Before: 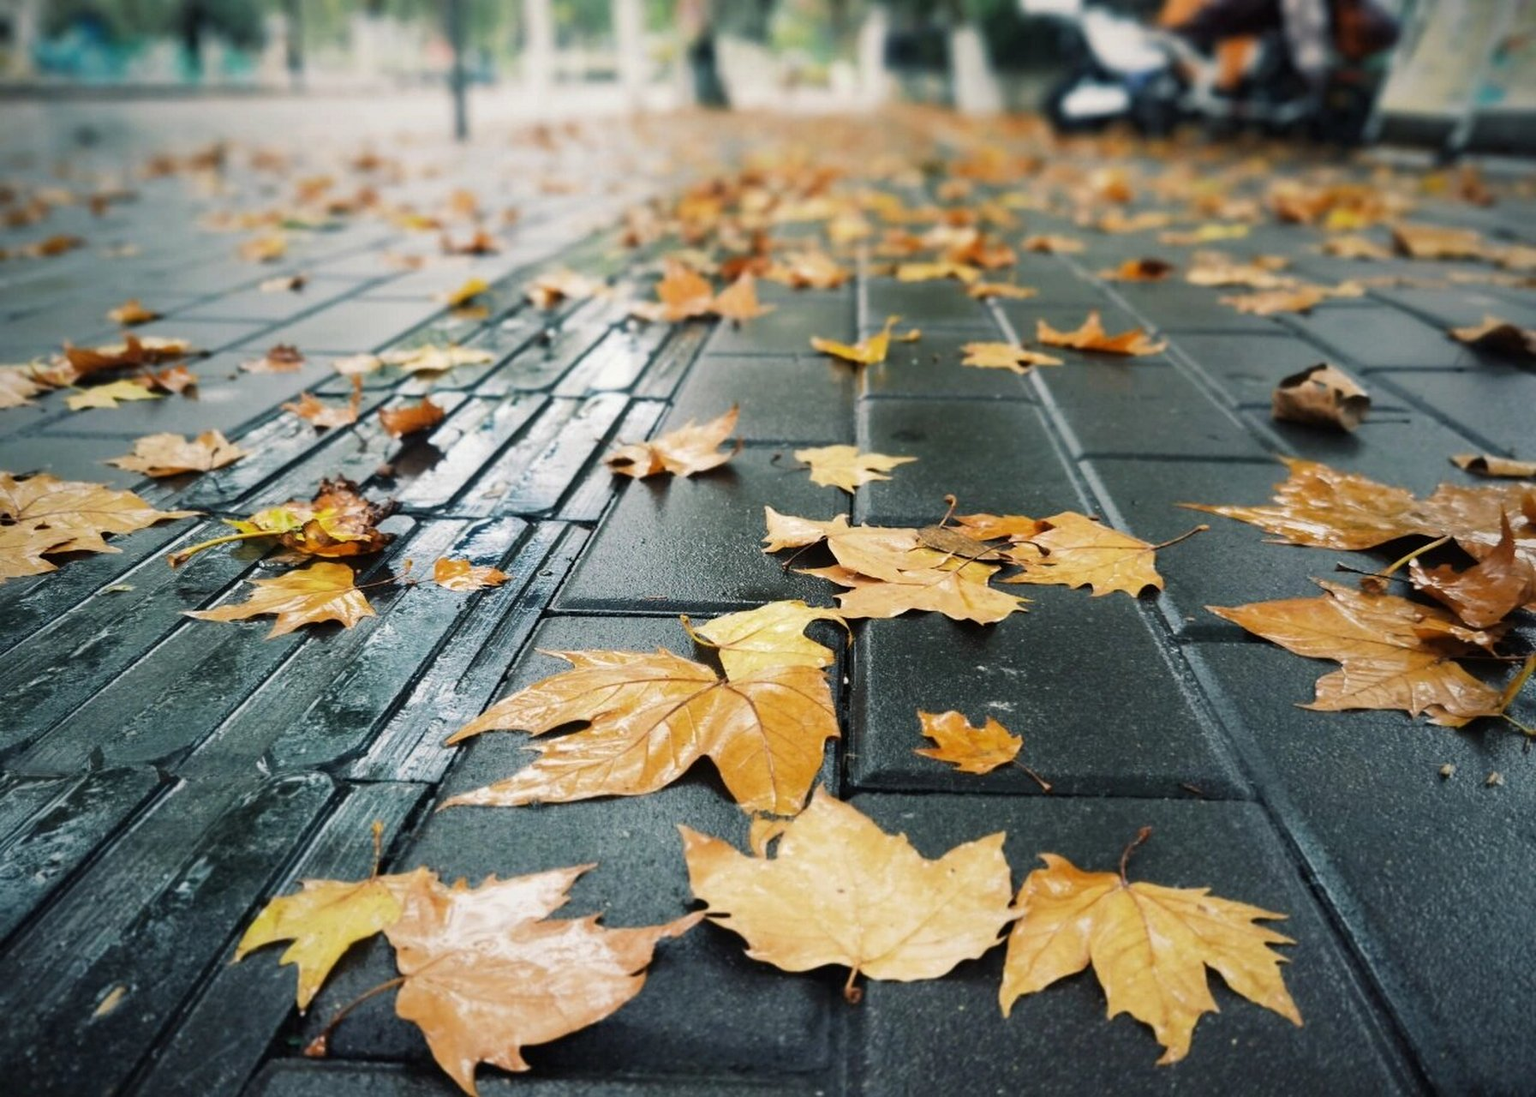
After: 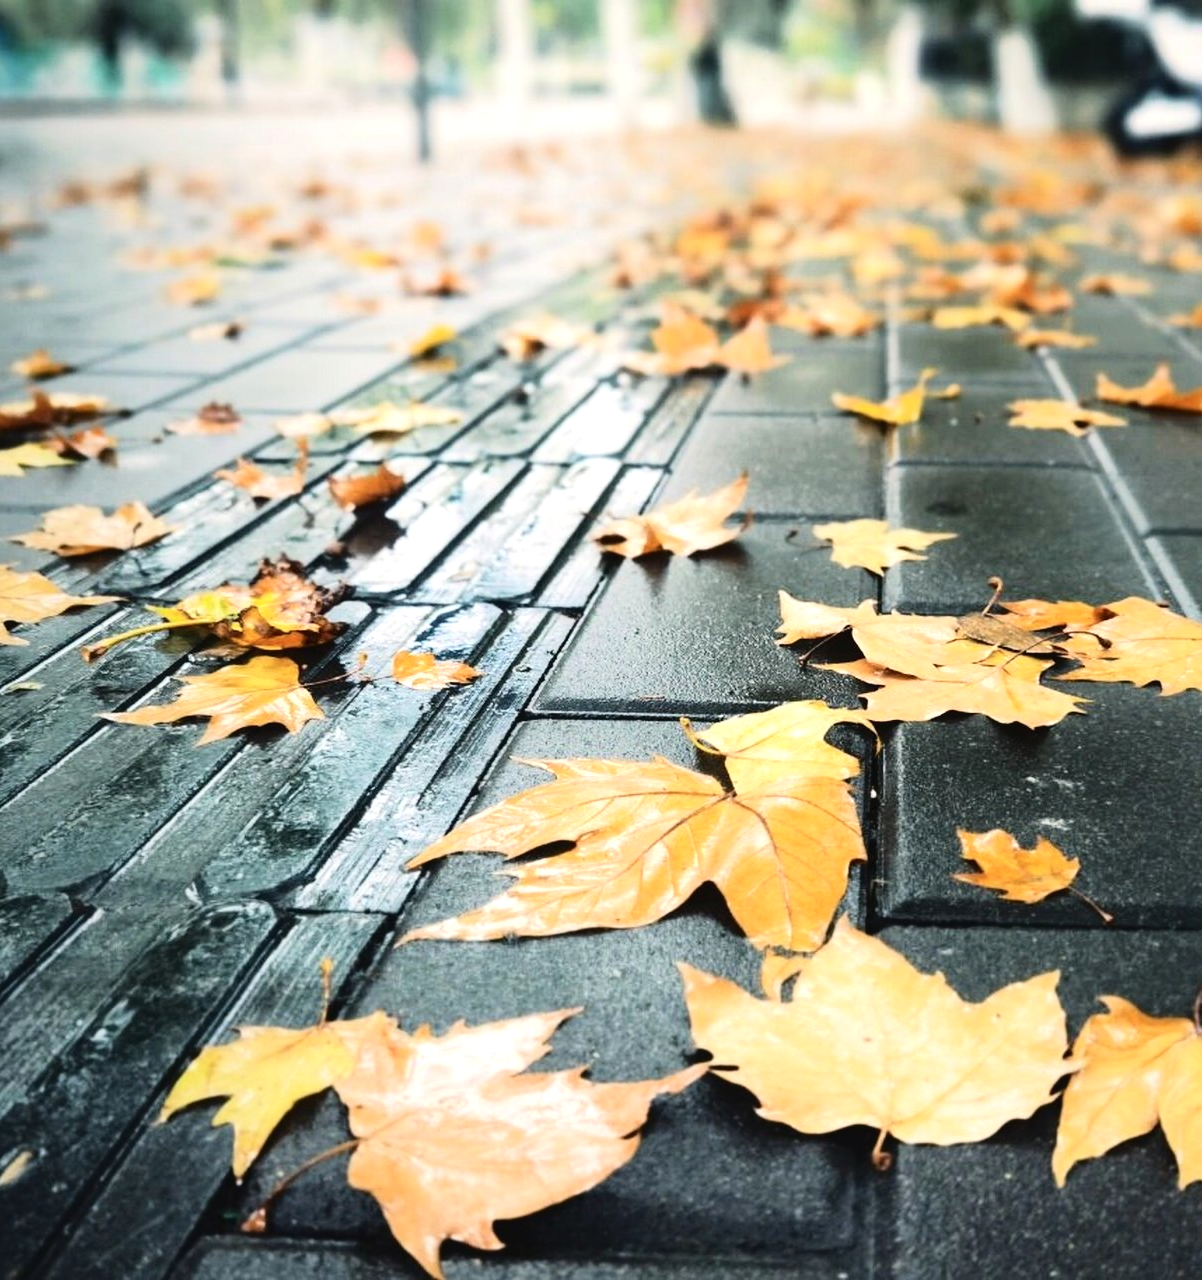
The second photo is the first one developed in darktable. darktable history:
crop and rotate: left 6.413%, right 26.498%
tone equalizer: -8 EV -0.413 EV, -7 EV -0.406 EV, -6 EV -0.325 EV, -5 EV -0.215 EV, -3 EV 0.23 EV, -2 EV 0.316 EV, -1 EV 0.413 EV, +0 EV 0.444 EV
tone curve: curves: ch0 [(0, 0) (0.003, 0.024) (0.011, 0.032) (0.025, 0.041) (0.044, 0.054) (0.069, 0.069) (0.1, 0.09) (0.136, 0.116) (0.177, 0.162) (0.224, 0.213) (0.277, 0.278) (0.335, 0.359) (0.399, 0.447) (0.468, 0.543) (0.543, 0.621) (0.623, 0.717) (0.709, 0.807) (0.801, 0.876) (0.898, 0.934) (1, 1)], color space Lab, independent channels
